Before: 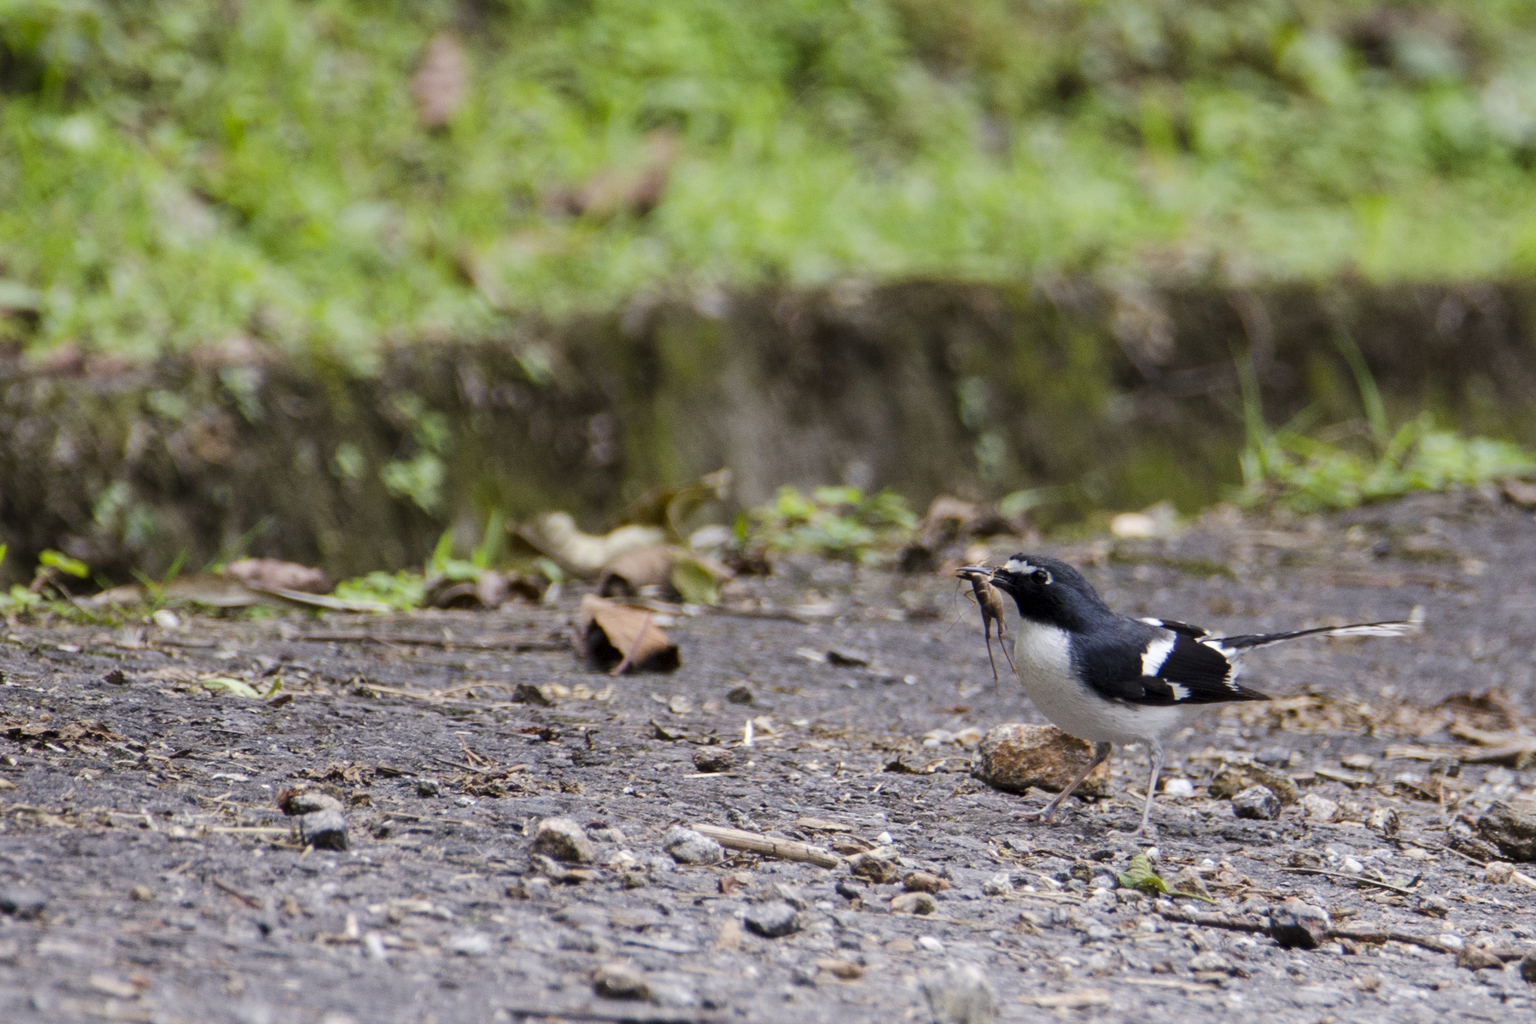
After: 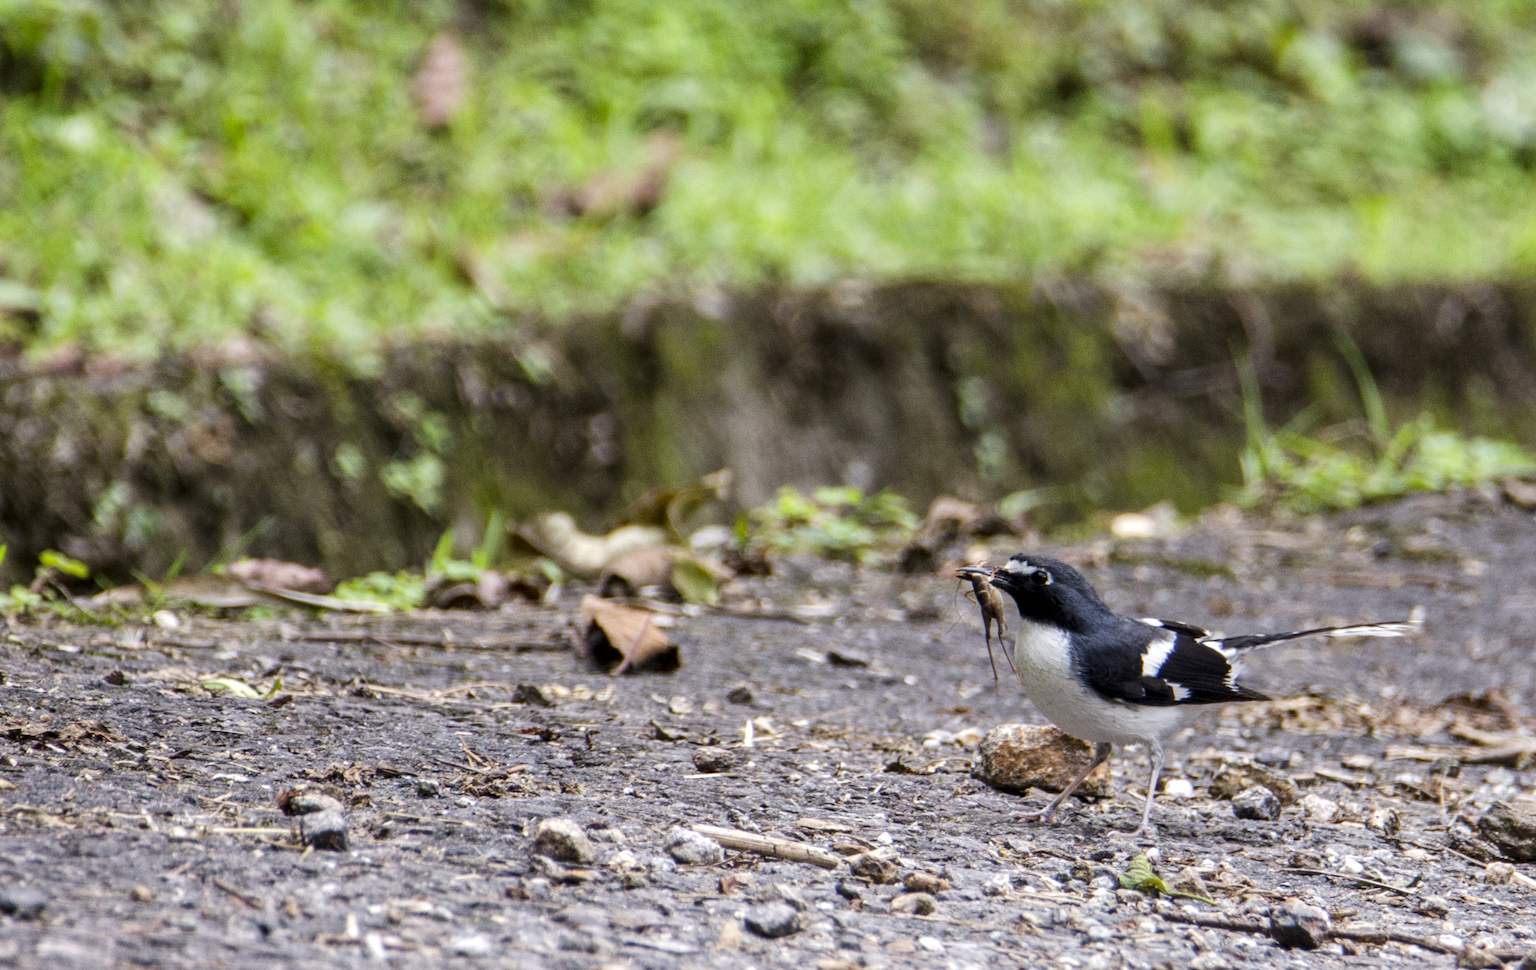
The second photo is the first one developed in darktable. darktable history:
crop and rotate: top 0.01%, bottom 5.287%
local contrast: on, module defaults
exposure: black level correction 0.002, exposure 0.296 EV, compensate exposure bias true, compensate highlight preservation false
